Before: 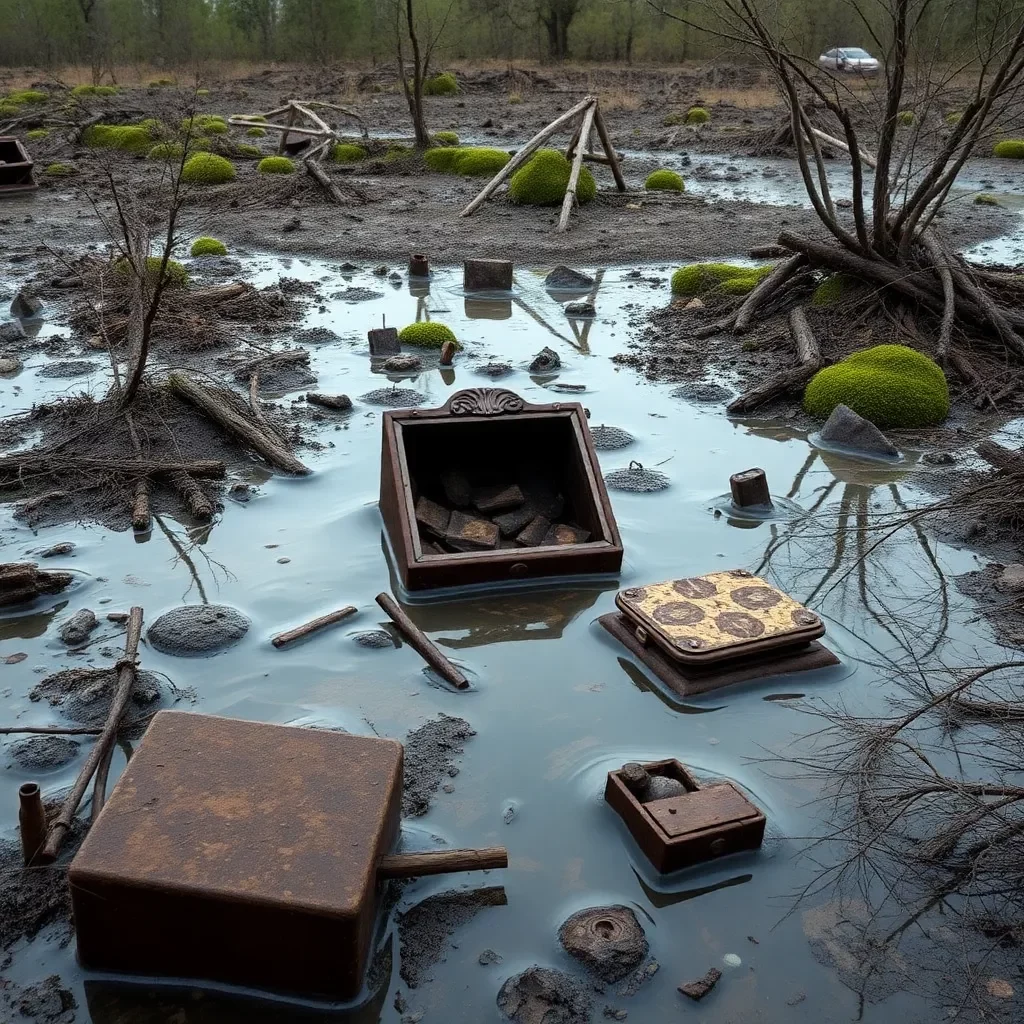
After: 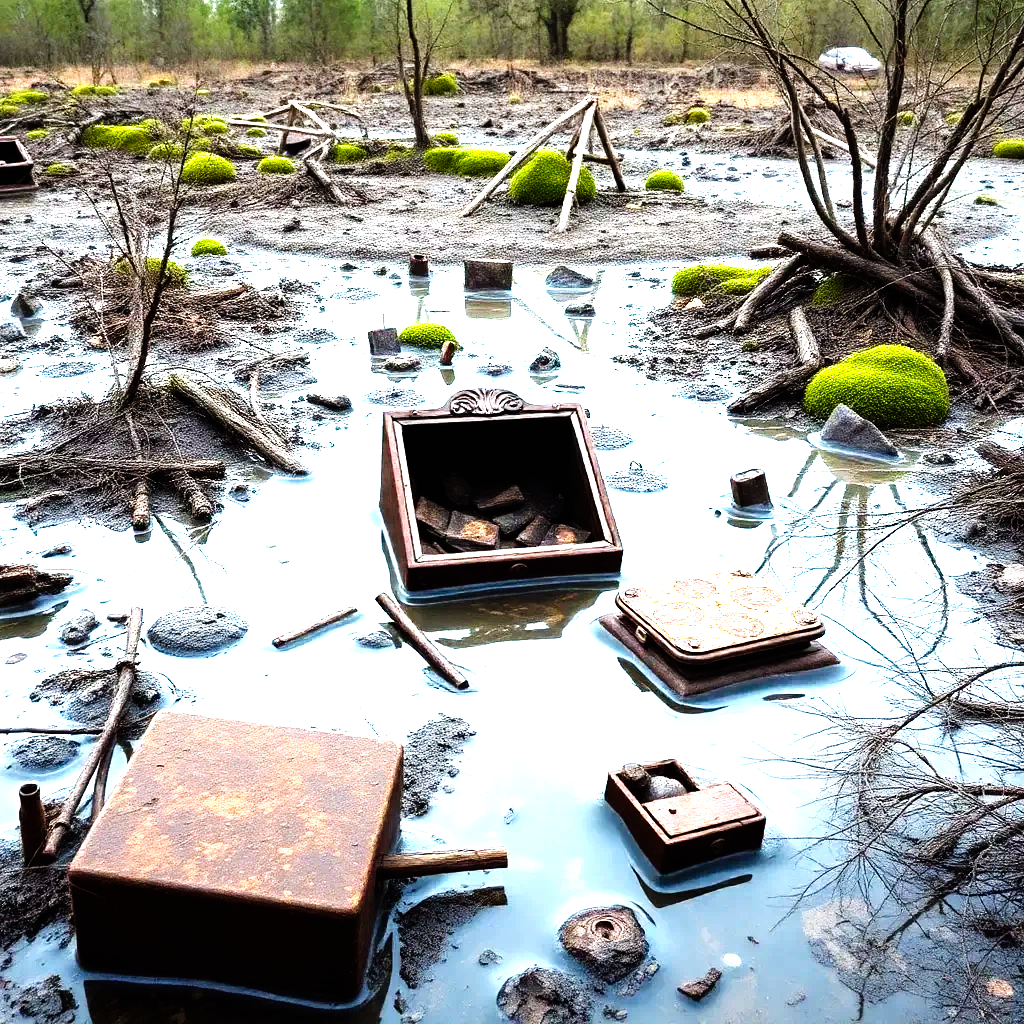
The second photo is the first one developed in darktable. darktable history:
color balance: lift [1, 1, 0.999, 1.001], gamma [1, 1.003, 1.005, 0.995], gain [1, 0.992, 0.988, 1.012], contrast 5%, output saturation 110%
levels: levels [0, 0.352, 0.703]
exposure: exposure 1 EV, compensate highlight preservation false
sigmoid: contrast 1.6, skew -0.2, preserve hue 0%, red attenuation 0.1, red rotation 0.035, green attenuation 0.1, green rotation -0.017, blue attenuation 0.15, blue rotation -0.052, base primaries Rec2020
